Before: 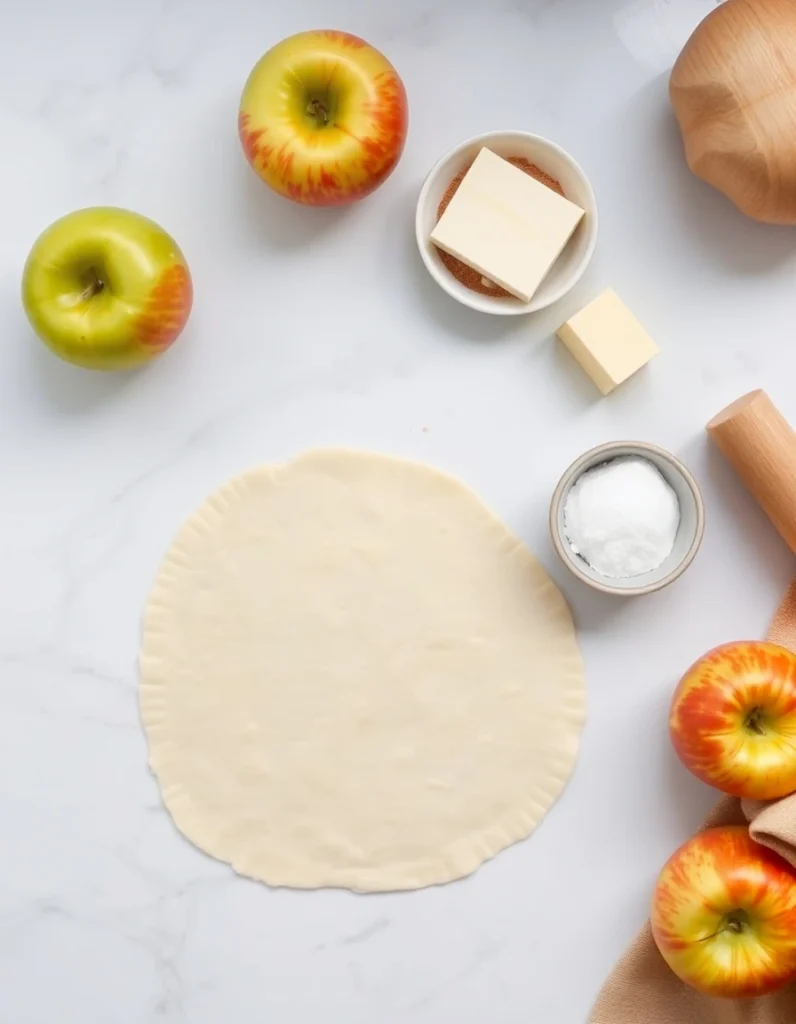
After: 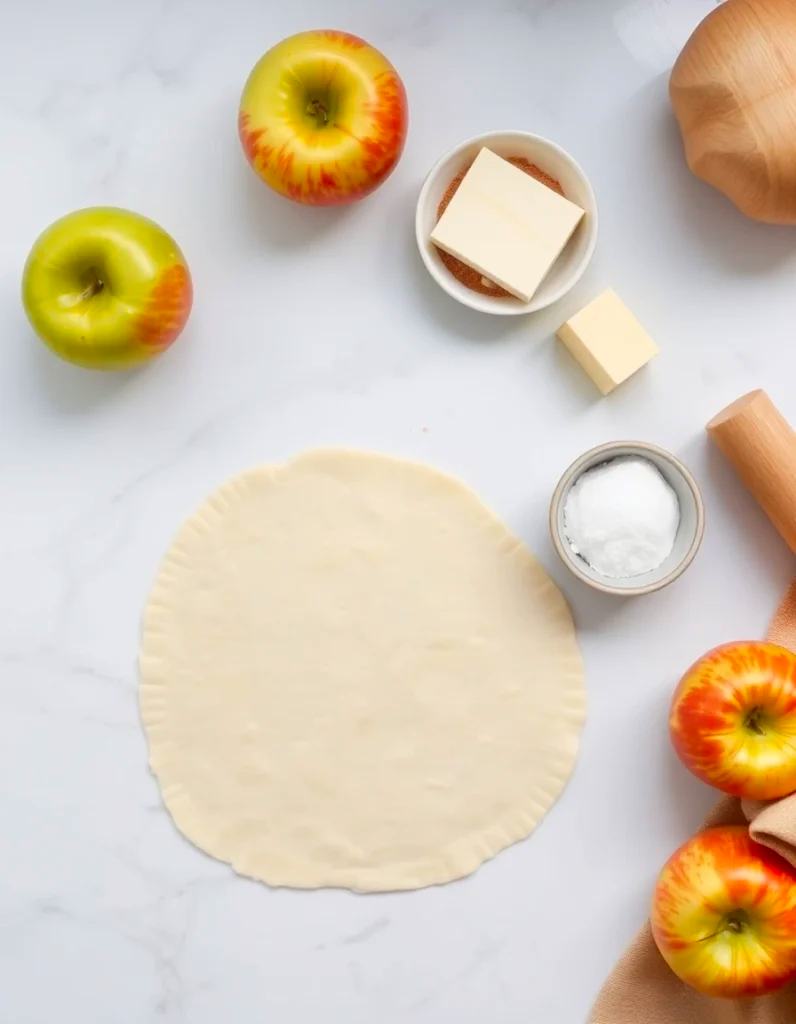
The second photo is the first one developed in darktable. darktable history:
contrast brightness saturation: saturation 0.175
